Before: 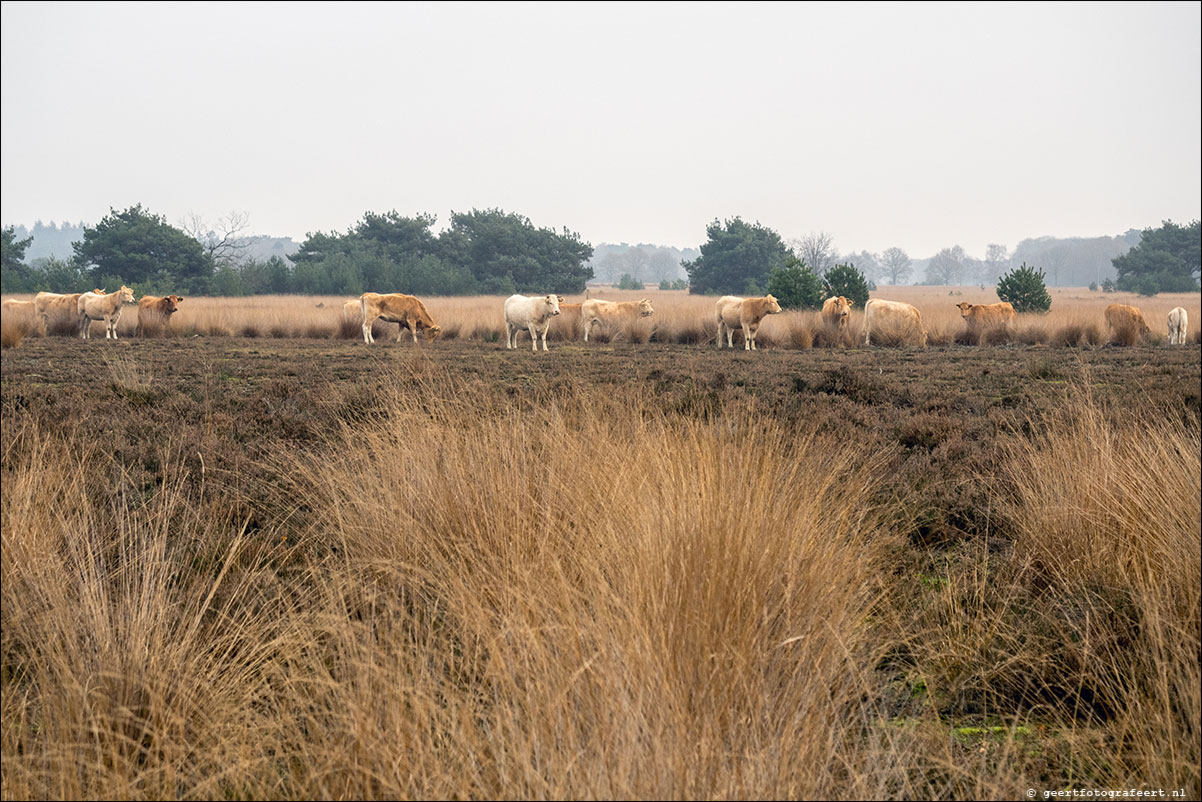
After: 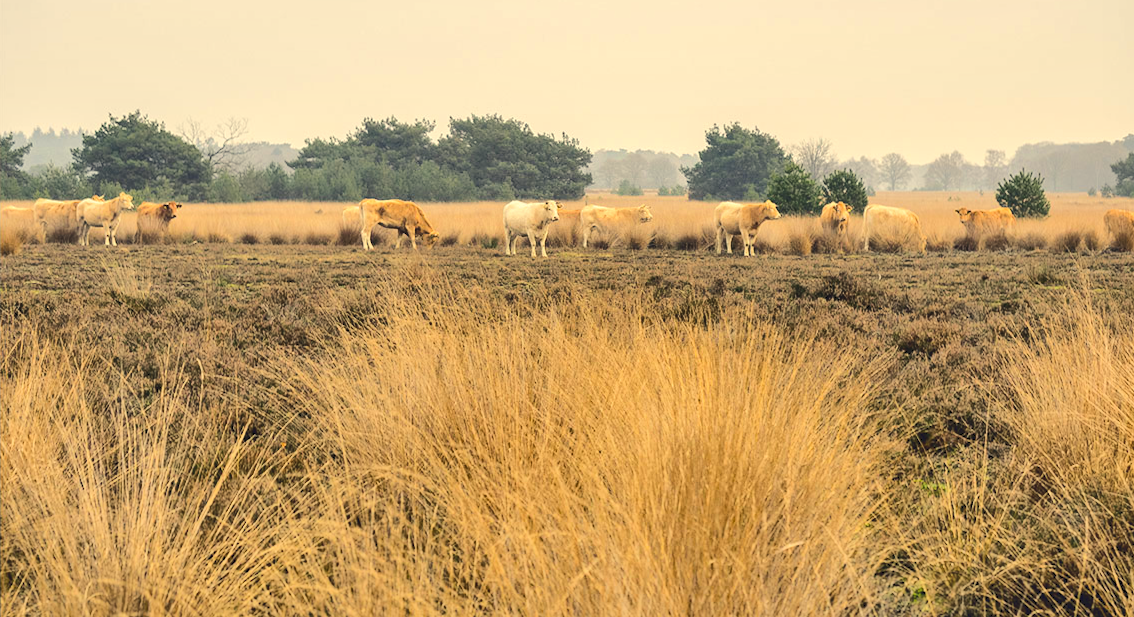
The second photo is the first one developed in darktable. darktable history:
shadows and highlights: radius 106.24, shadows 23.88, highlights -58.76, low approximation 0.01, soften with gaussian
contrast brightness saturation: brightness 0.273
crop and rotate: angle 0.075°, top 11.654%, right 5.421%, bottom 11.174%
color correction: highlights a* 2.32, highlights b* 22.81
tone curve: curves: ch0 [(0, 0) (0.003, 0.108) (0.011, 0.112) (0.025, 0.117) (0.044, 0.126) (0.069, 0.133) (0.1, 0.146) (0.136, 0.158) (0.177, 0.178) (0.224, 0.212) (0.277, 0.256) (0.335, 0.331) (0.399, 0.423) (0.468, 0.538) (0.543, 0.641) (0.623, 0.721) (0.709, 0.792) (0.801, 0.845) (0.898, 0.917) (1, 1)]
